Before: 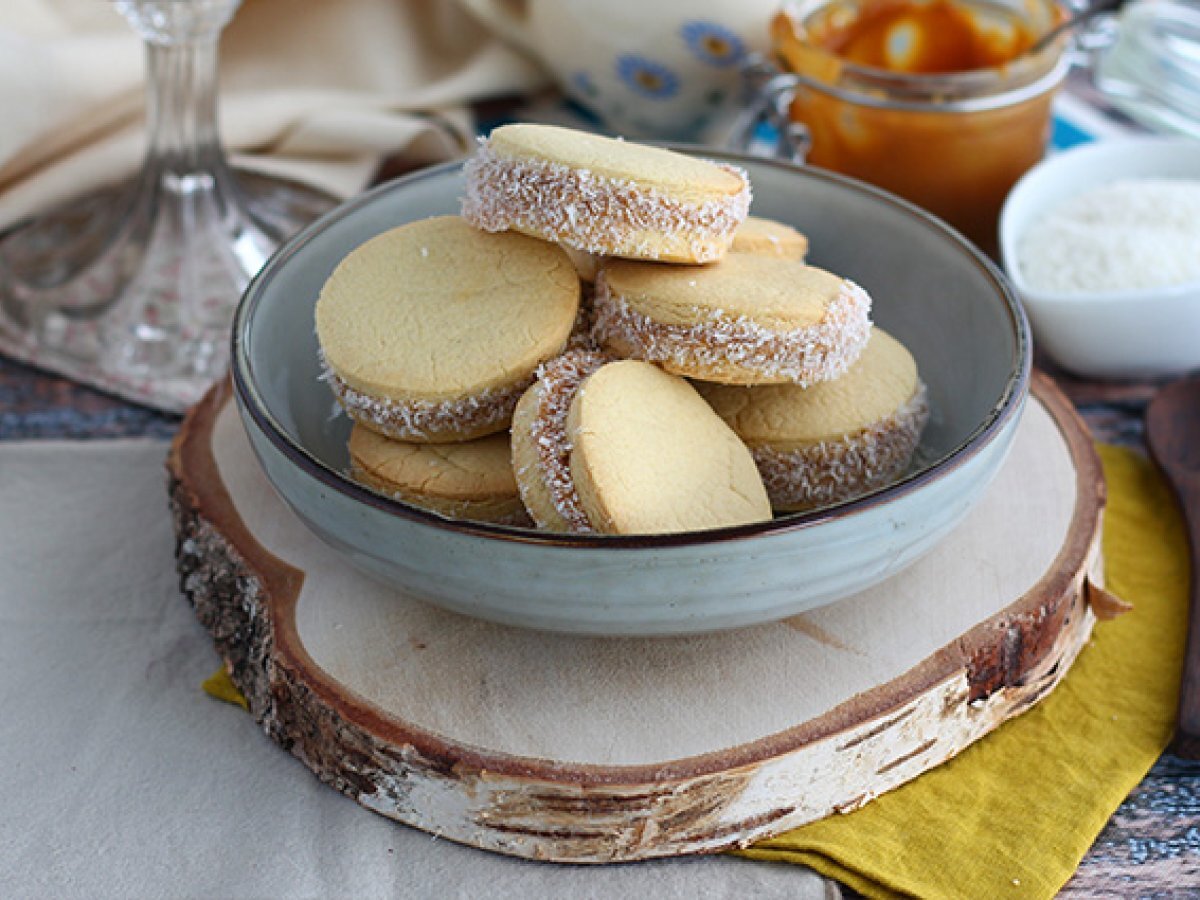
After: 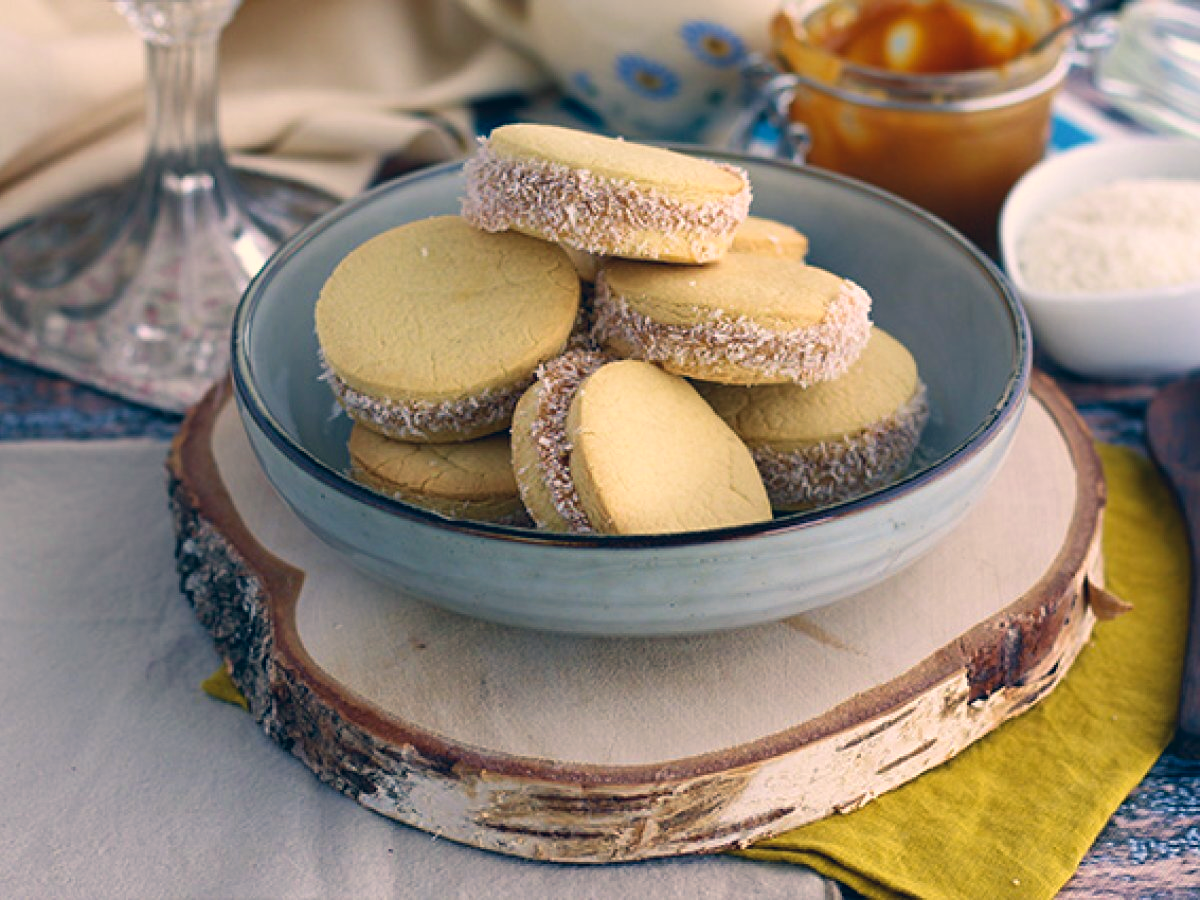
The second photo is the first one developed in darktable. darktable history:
color correction: highlights a* 10.35, highlights b* 14.71, shadows a* -9.56, shadows b* -14.97
velvia: on, module defaults
